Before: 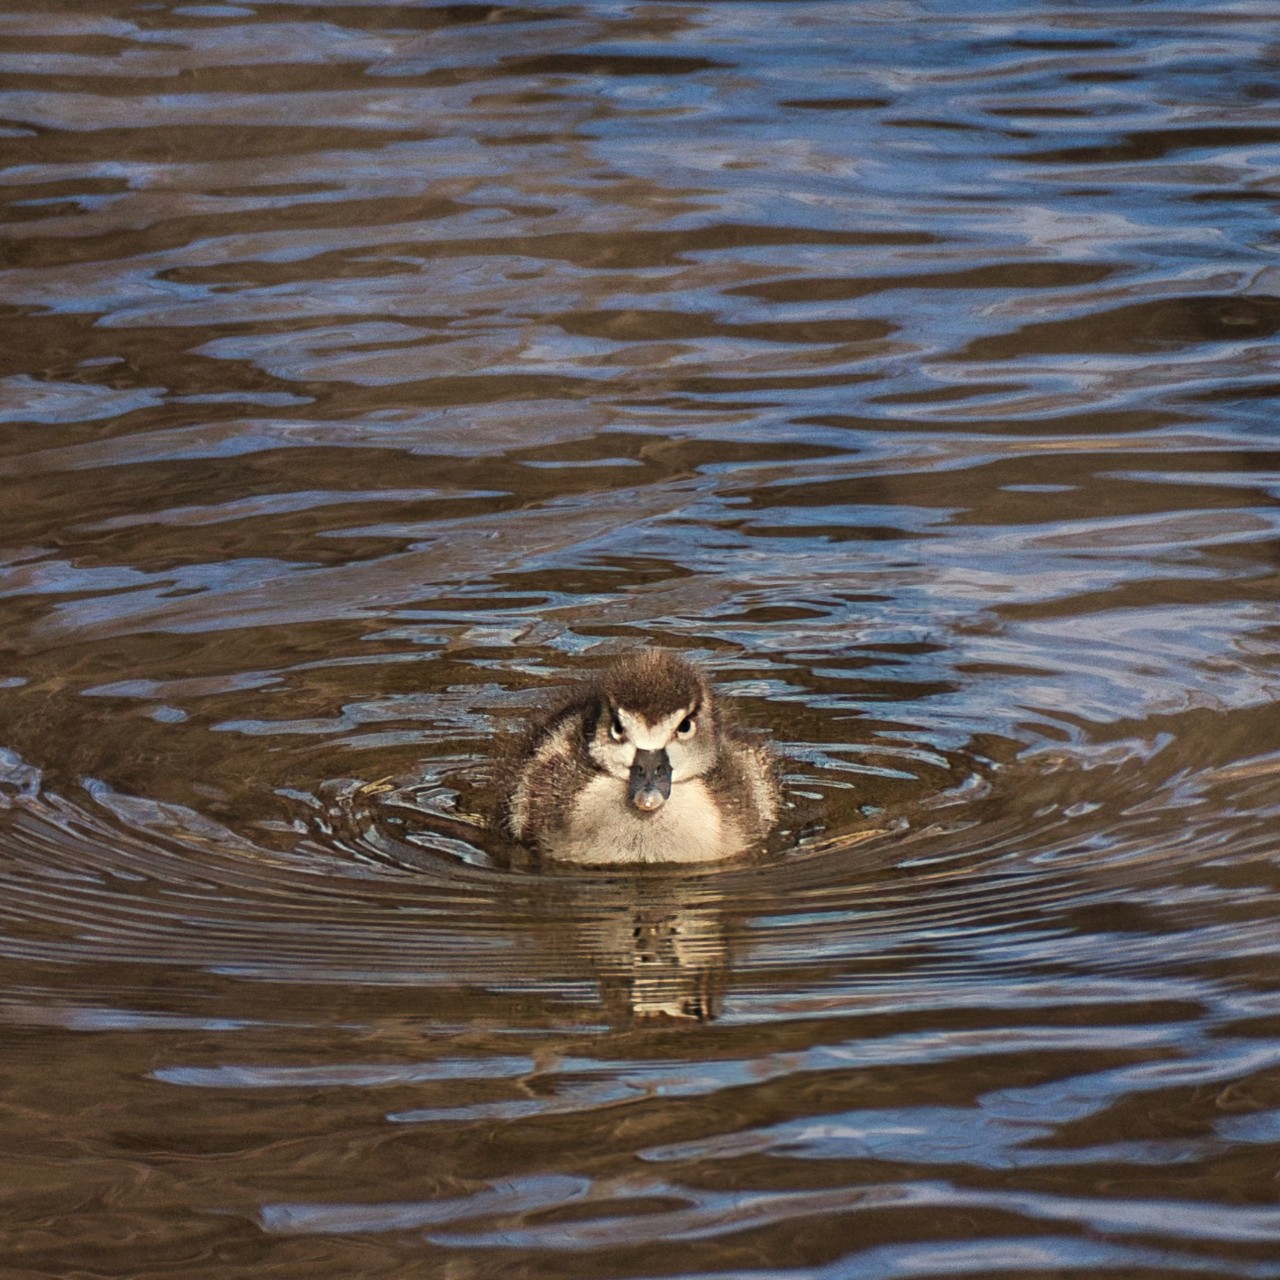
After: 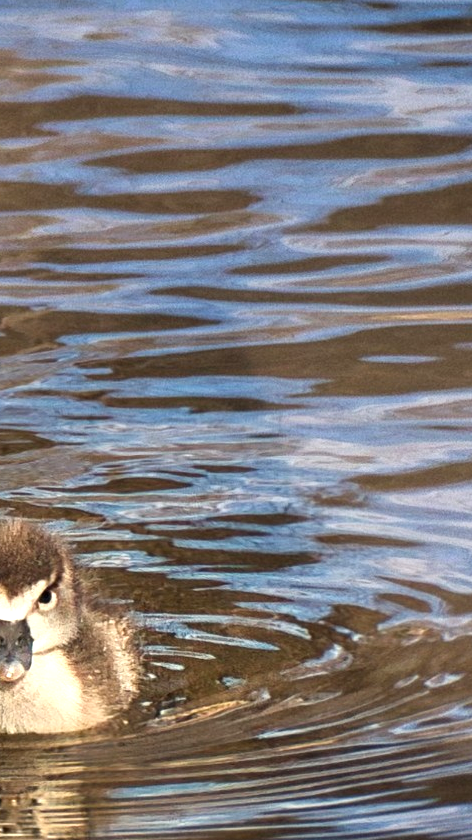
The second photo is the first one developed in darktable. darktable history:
crop and rotate: left 49.936%, top 10.094%, right 13.136%, bottom 24.256%
exposure: black level correction 0, exposure 0.7 EV, compensate exposure bias true, compensate highlight preservation false
white balance: red 1, blue 1
